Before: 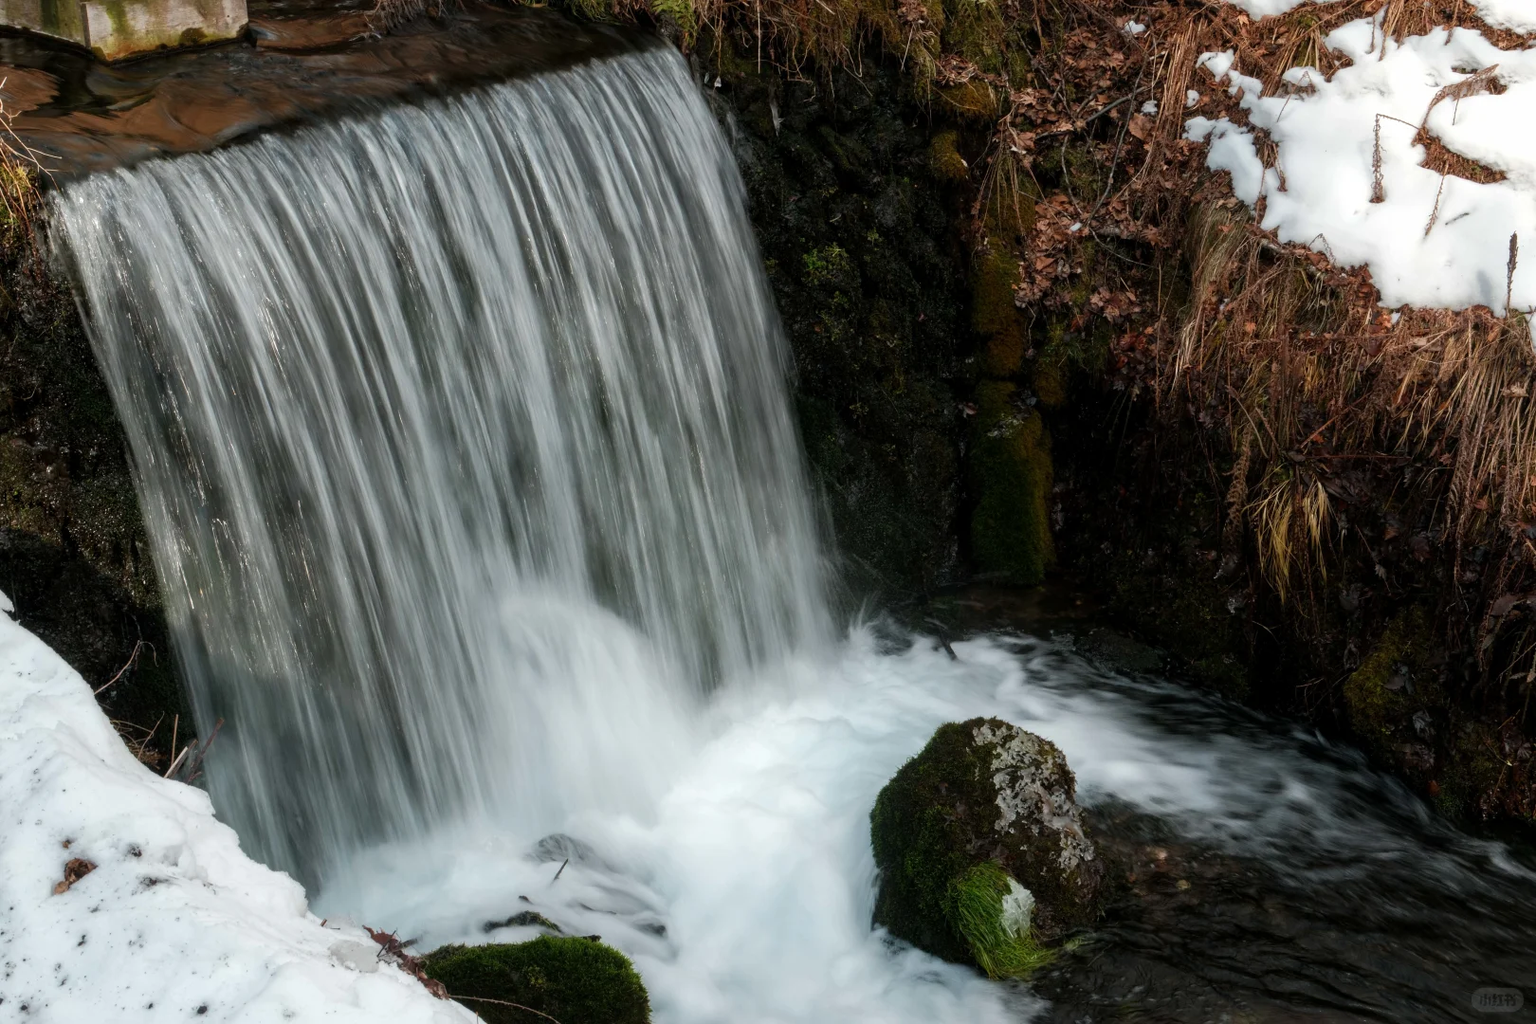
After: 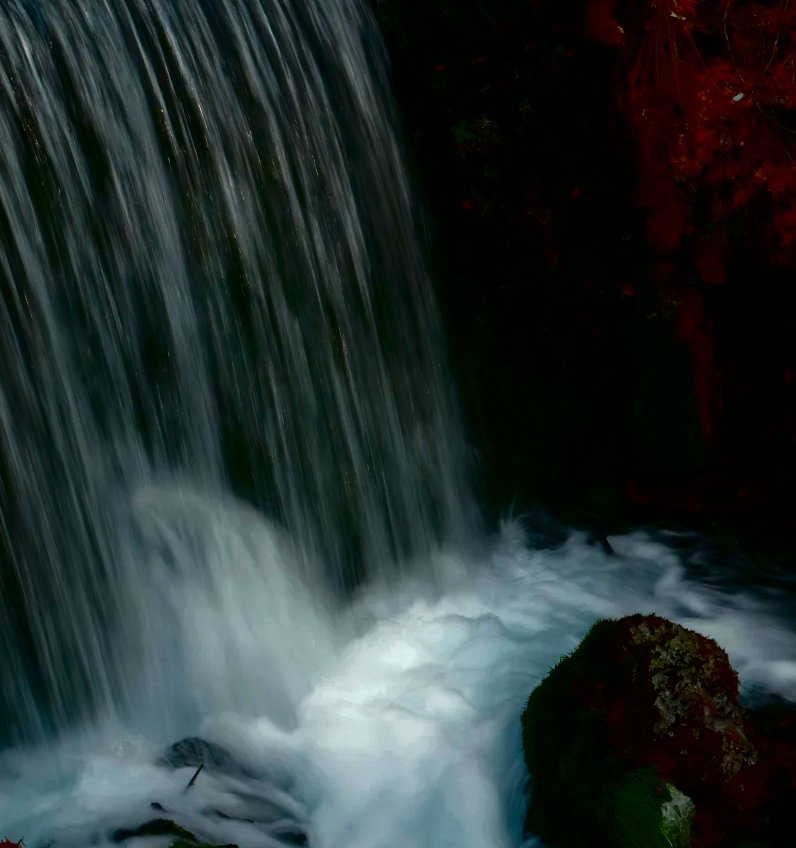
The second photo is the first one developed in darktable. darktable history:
contrast brightness saturation: brightness -0.983, saturation 0.992
crop and rotate: angle 0.019°, left 24.436%, top 13.192%, right 26.387%, bottom 8.199%
